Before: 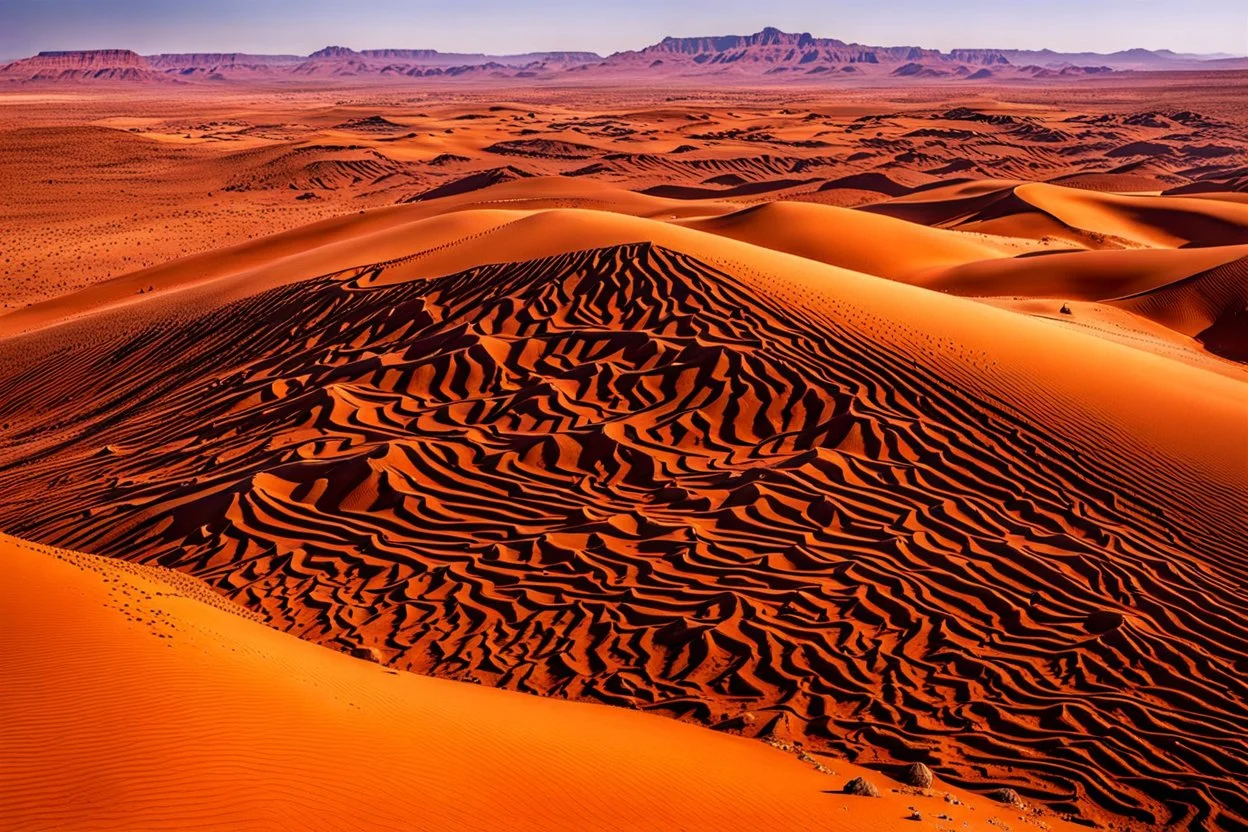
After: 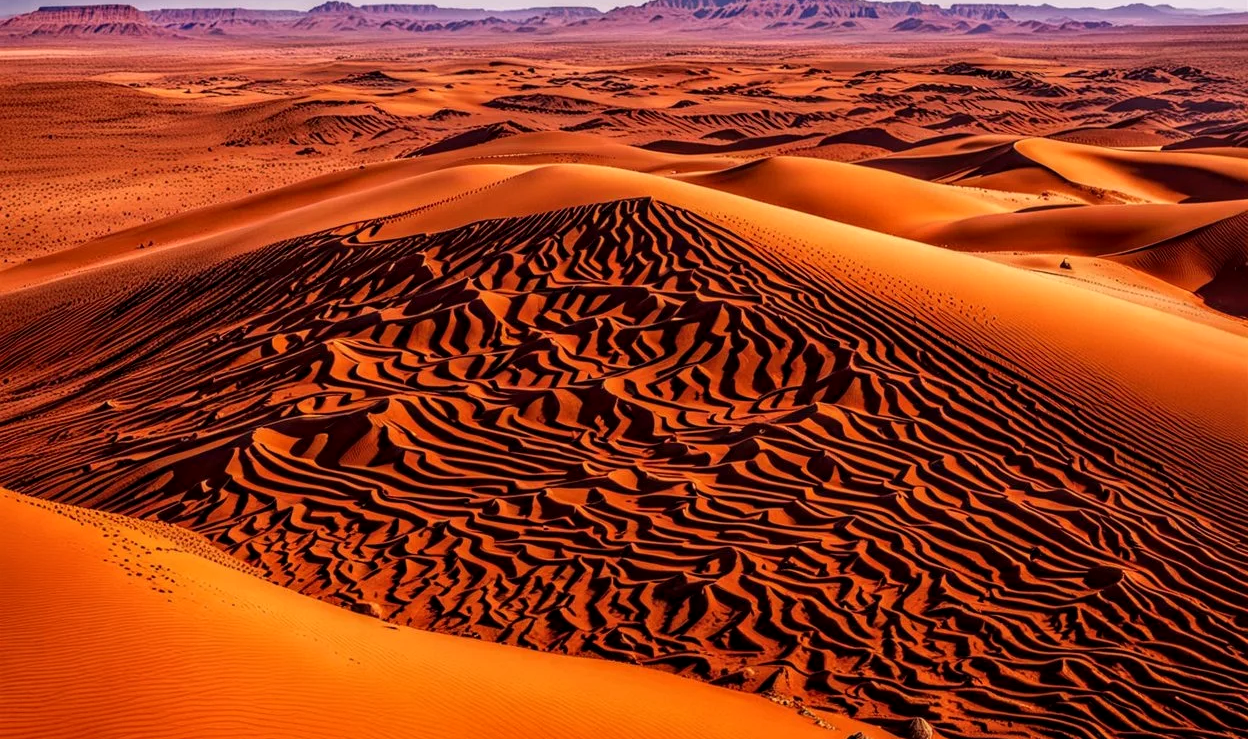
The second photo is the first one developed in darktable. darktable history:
crop and rotate: top 5.463%, bottom 5.653%
local contrast: on, module defaults
